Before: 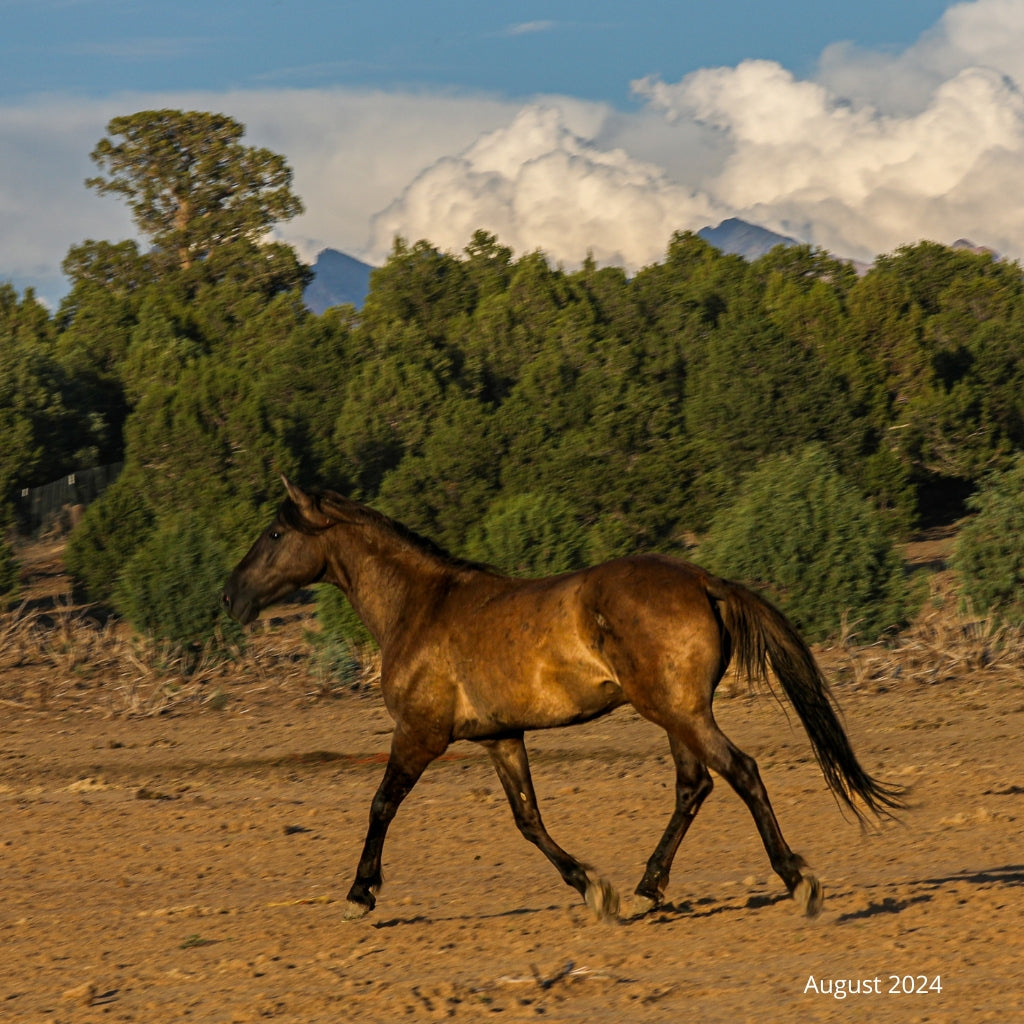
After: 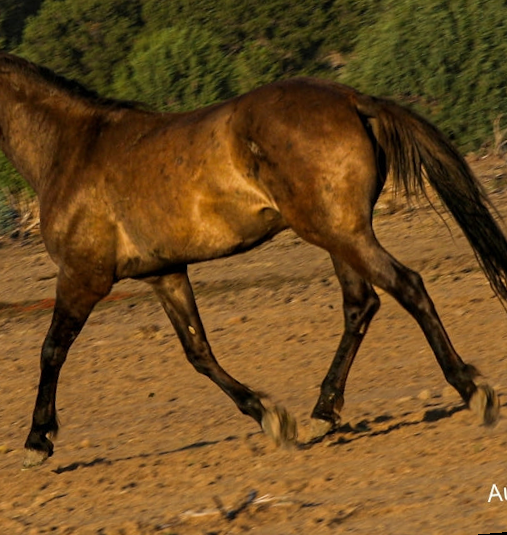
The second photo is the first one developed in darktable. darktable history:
crop: left 35.976%, top 45.819%, right 18.162%, bottom 5.807%
rotate and perspective: rotation -4.86°, automatic cropping off
